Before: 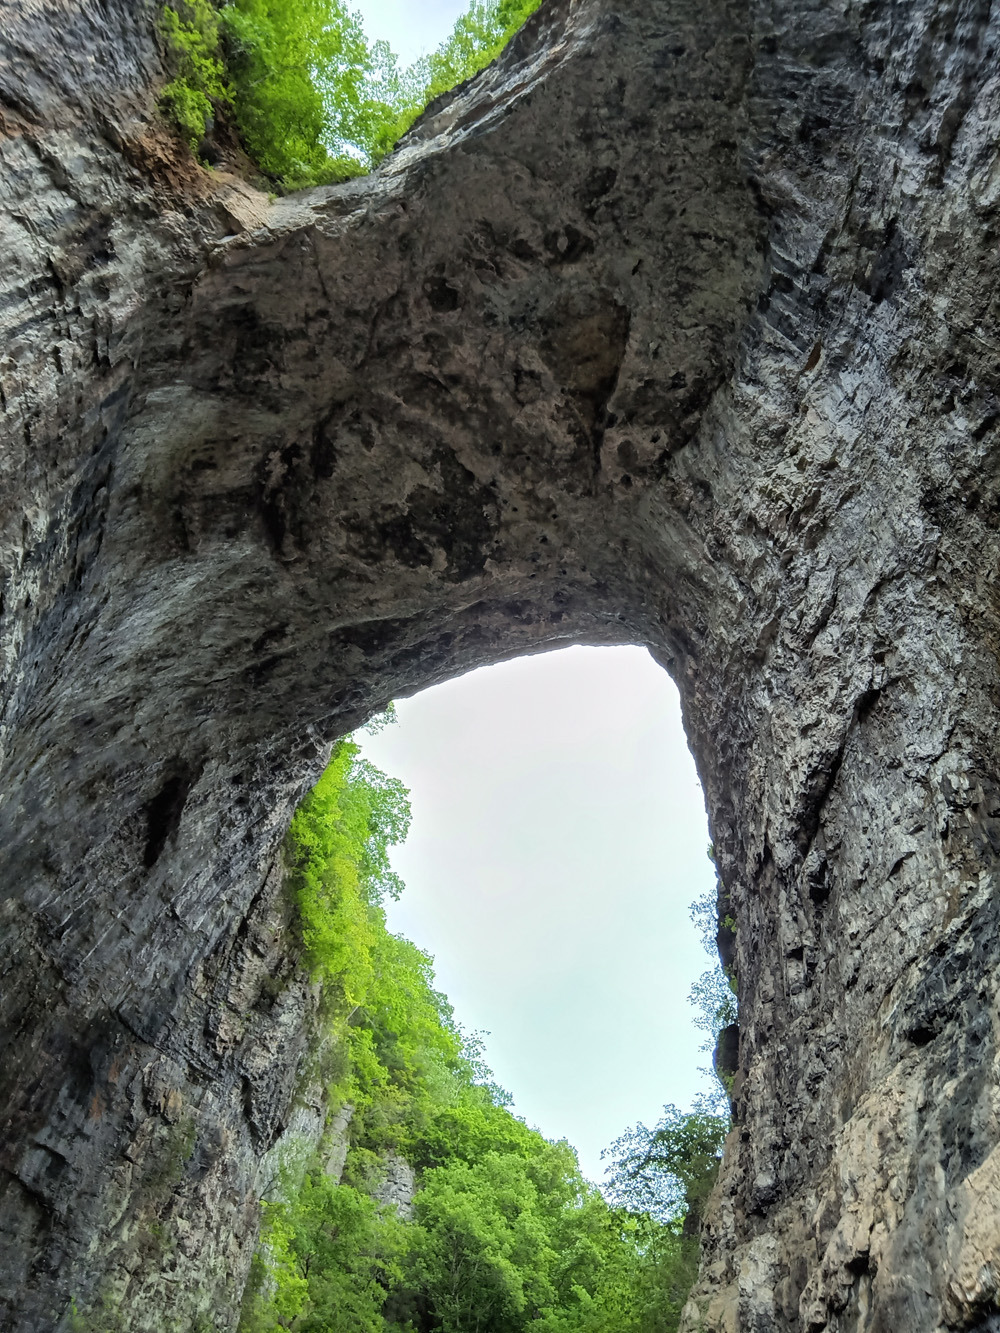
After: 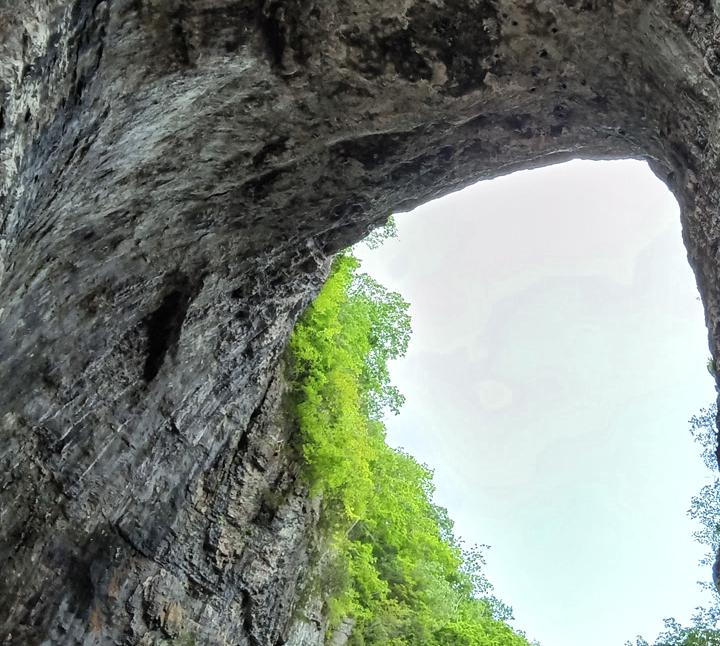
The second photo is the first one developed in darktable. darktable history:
shadows and highlights: shadows 52.34, highlights -28.23, soften with gaussian
crop: top 36.498%, right 27.964%, bottom 14.995%
color zones: curves: ch0 [(0.25, 0.5) (0.463, 0.627) (0.484, 0.637) (0.75, 0.5)]
